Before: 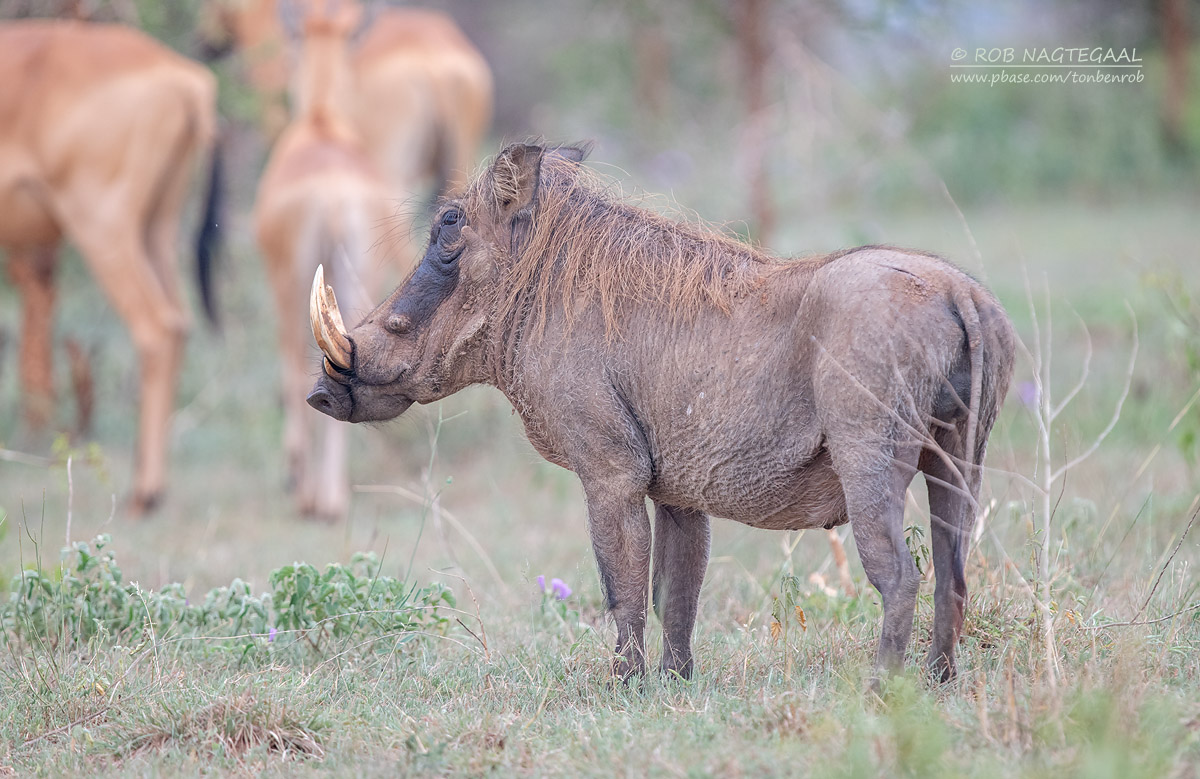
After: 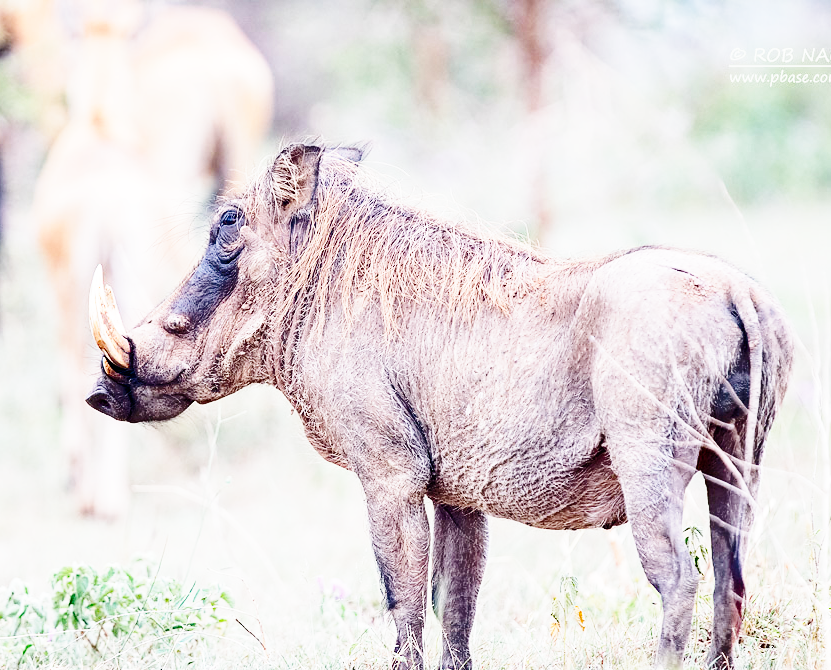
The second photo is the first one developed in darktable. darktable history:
tone curve: curves: ch0 [(0, 0) (0.003, 0.003) (0.011, 0.005) (0.025, 0.008) (0.044, 0.012) (0.069, 0.02) (0.1, 0.031) (0.136, 0.047) (0.177, 0.088) (0.224, 0.141) (0.277, 0.222) (0.335, 0.32) (0.399, 0.422) (0.468, 0.523) (0.543, 0.623) (0.623, 0.716) (0.709, 0.796) (0.801, 0.88) (0.898, 0.958) (1, 1)], preserve colors none
base curve: curves: ch0 [(0, 0) (0.007, 0.004) (0.027, 0.03) (0.046, 0.07) (0.207, 0.54) (0.442, 0.872) (0.673, 0.972) (1, 1)], preserve colors none
crop: left 18.479%, right 12.2%, bottom 13.971%
shadows and highlights: soften with gaussian
